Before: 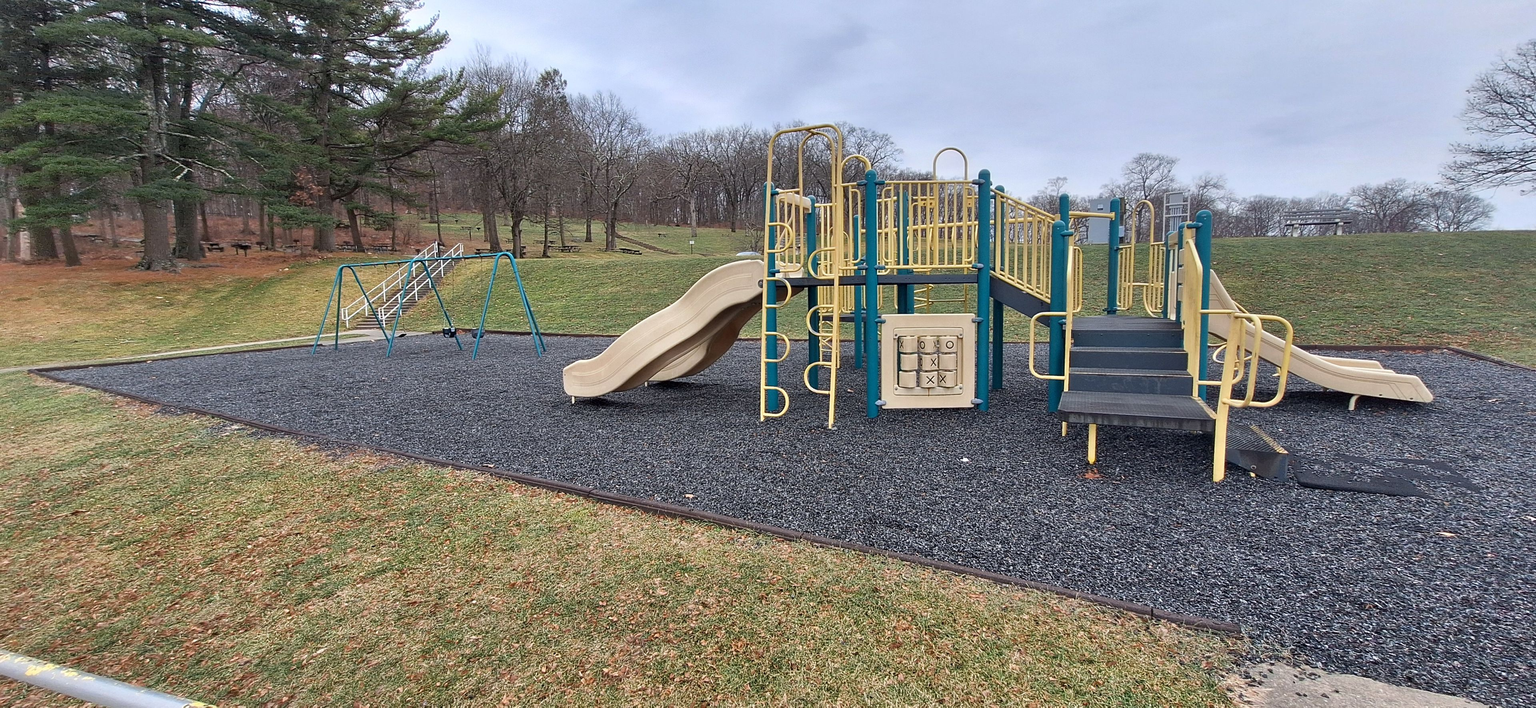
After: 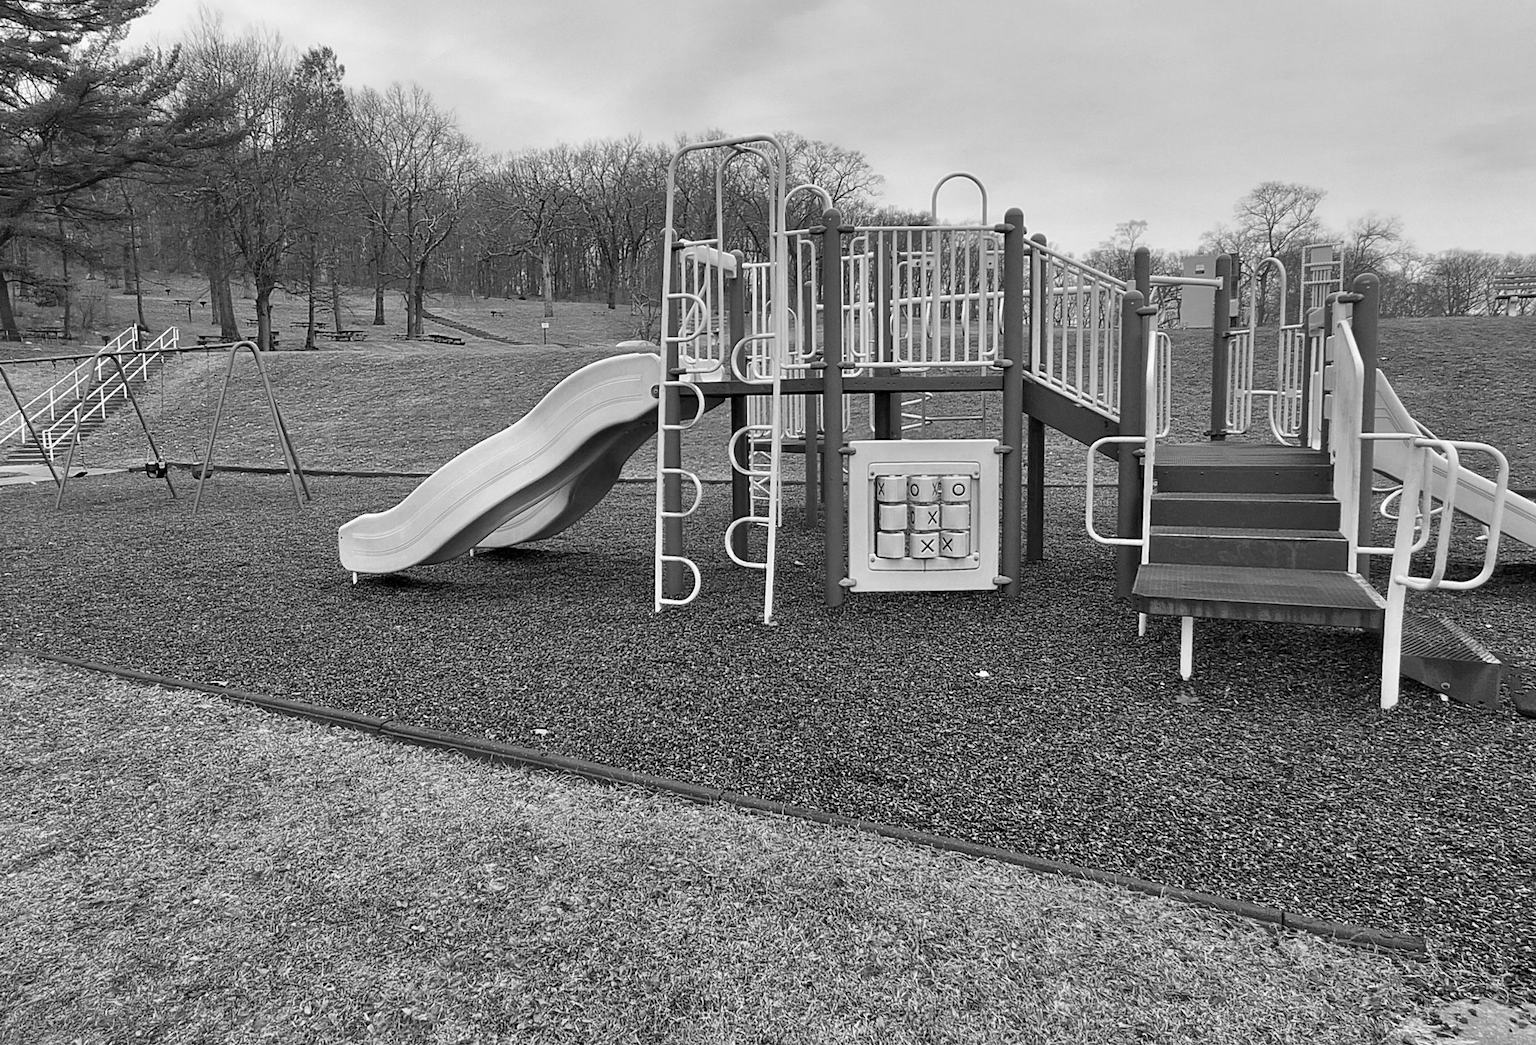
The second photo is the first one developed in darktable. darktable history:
monochrome: on, module defaults
color balance rgb: perceptual saturation grading › global saturation 24.74%, perceptual saturation grading › highlights -51.22%, perceptual saturation grading › mid-tones 19.16%, perceptual saturation grading › shadows 60.98%, global vibrance 50%
crop and rotate: left 22.918%, top 5.629%, right 14.711%, bottom 2.247%
